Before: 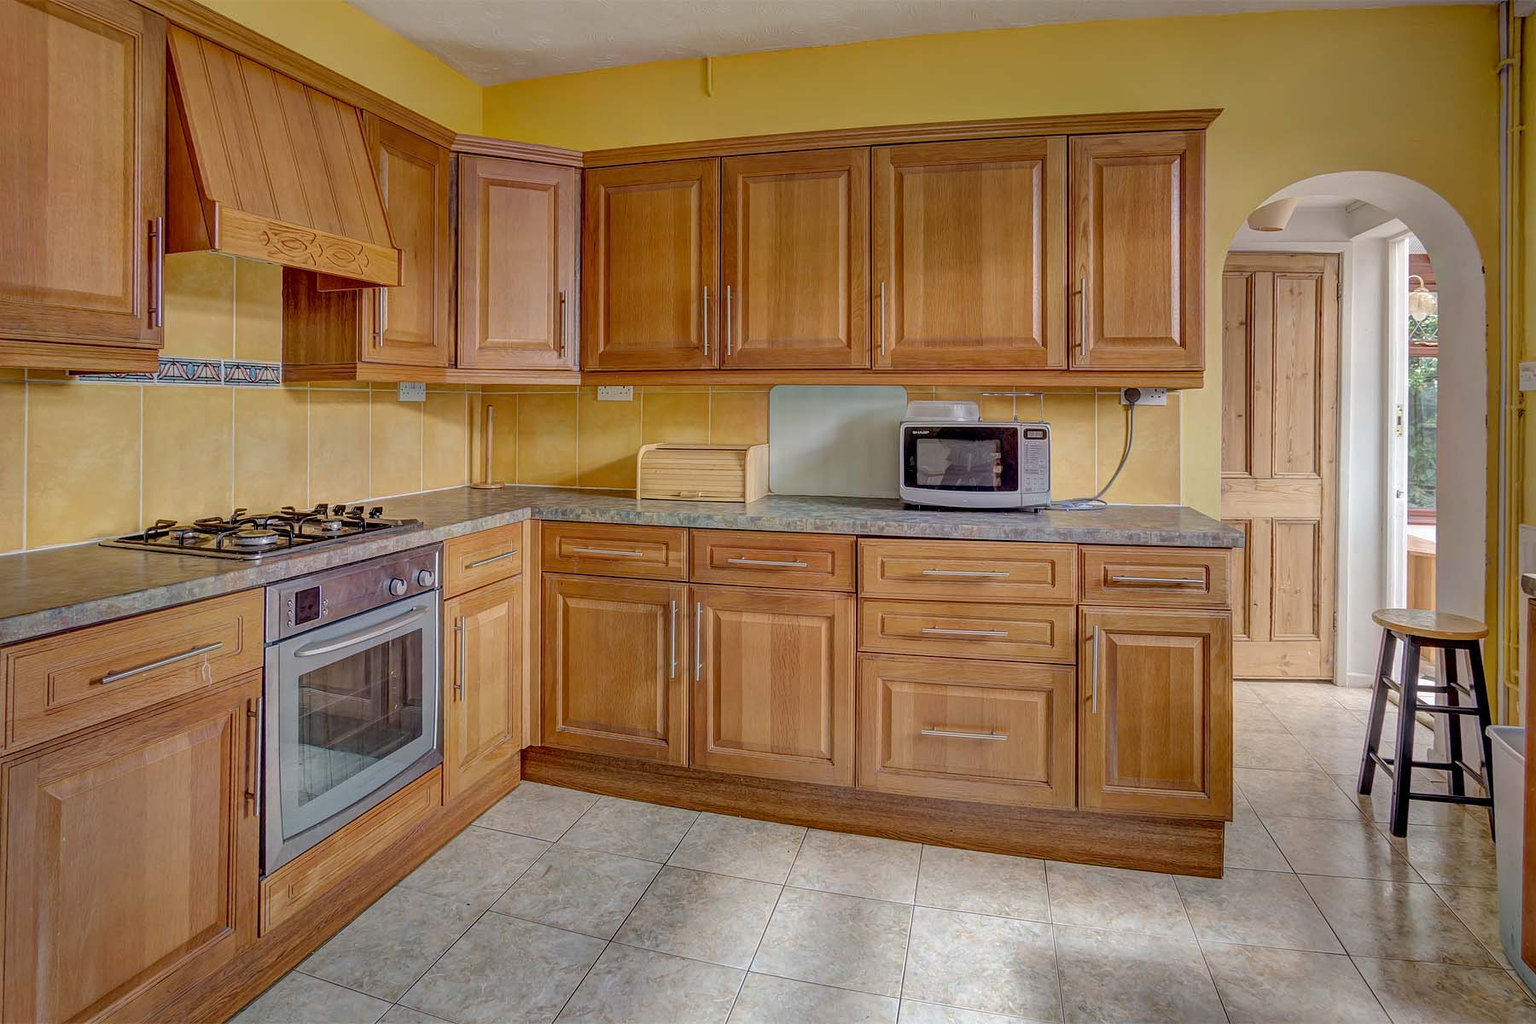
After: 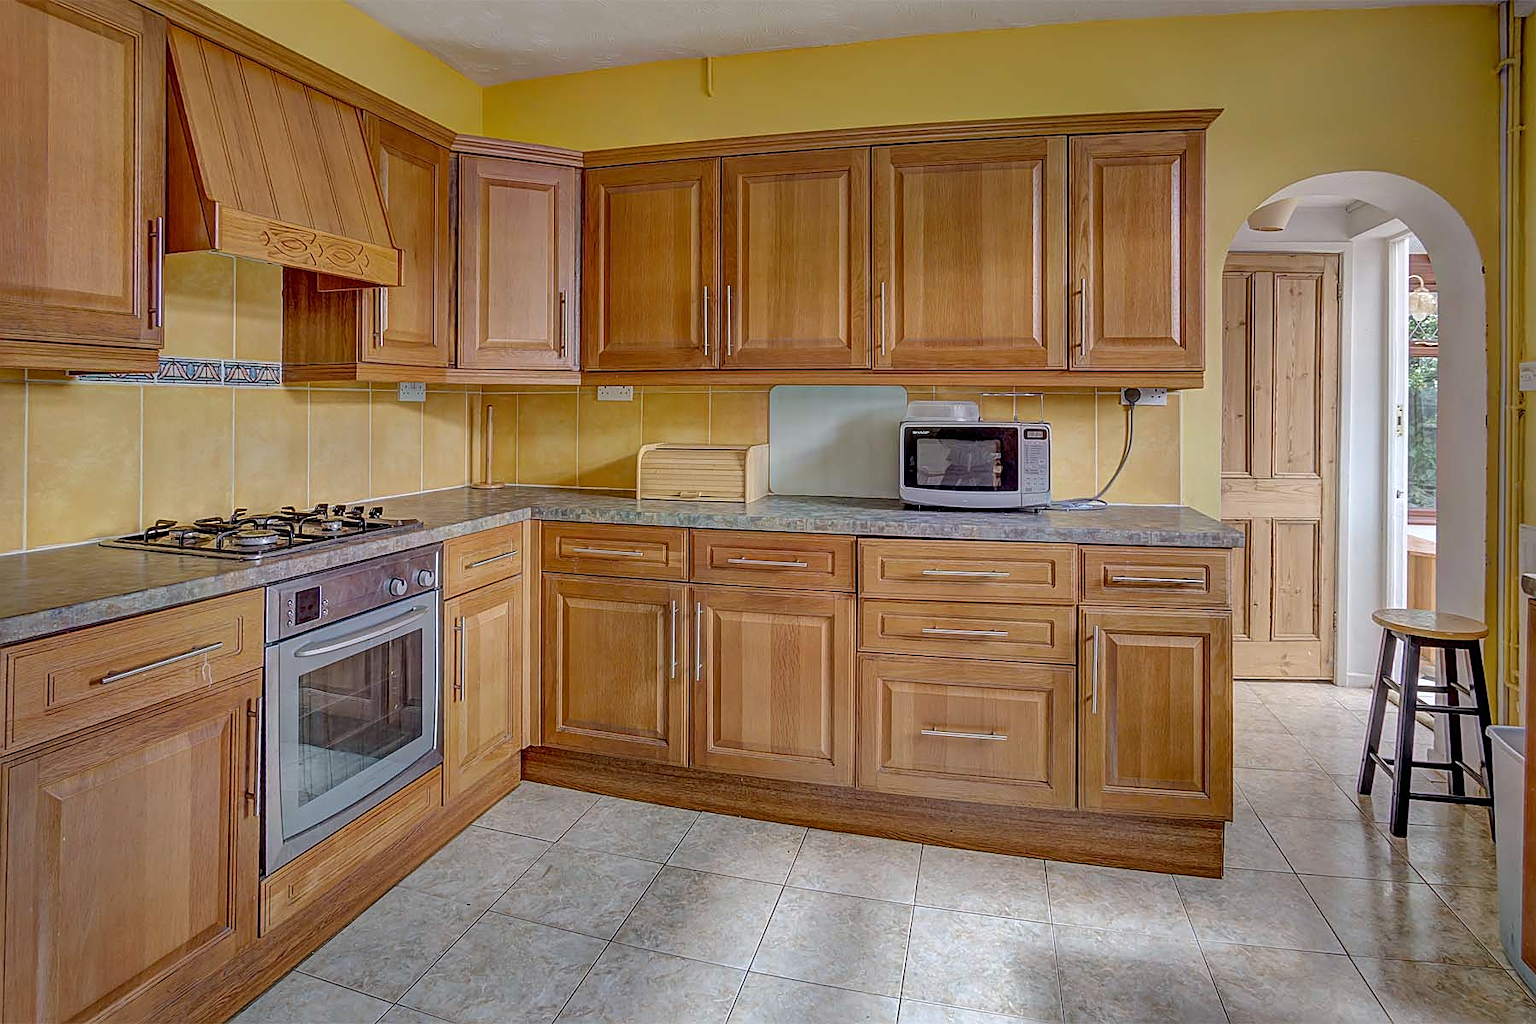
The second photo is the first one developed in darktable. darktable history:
sharpen: on, module defaults
white balance: red 0.976, blue 1.04
